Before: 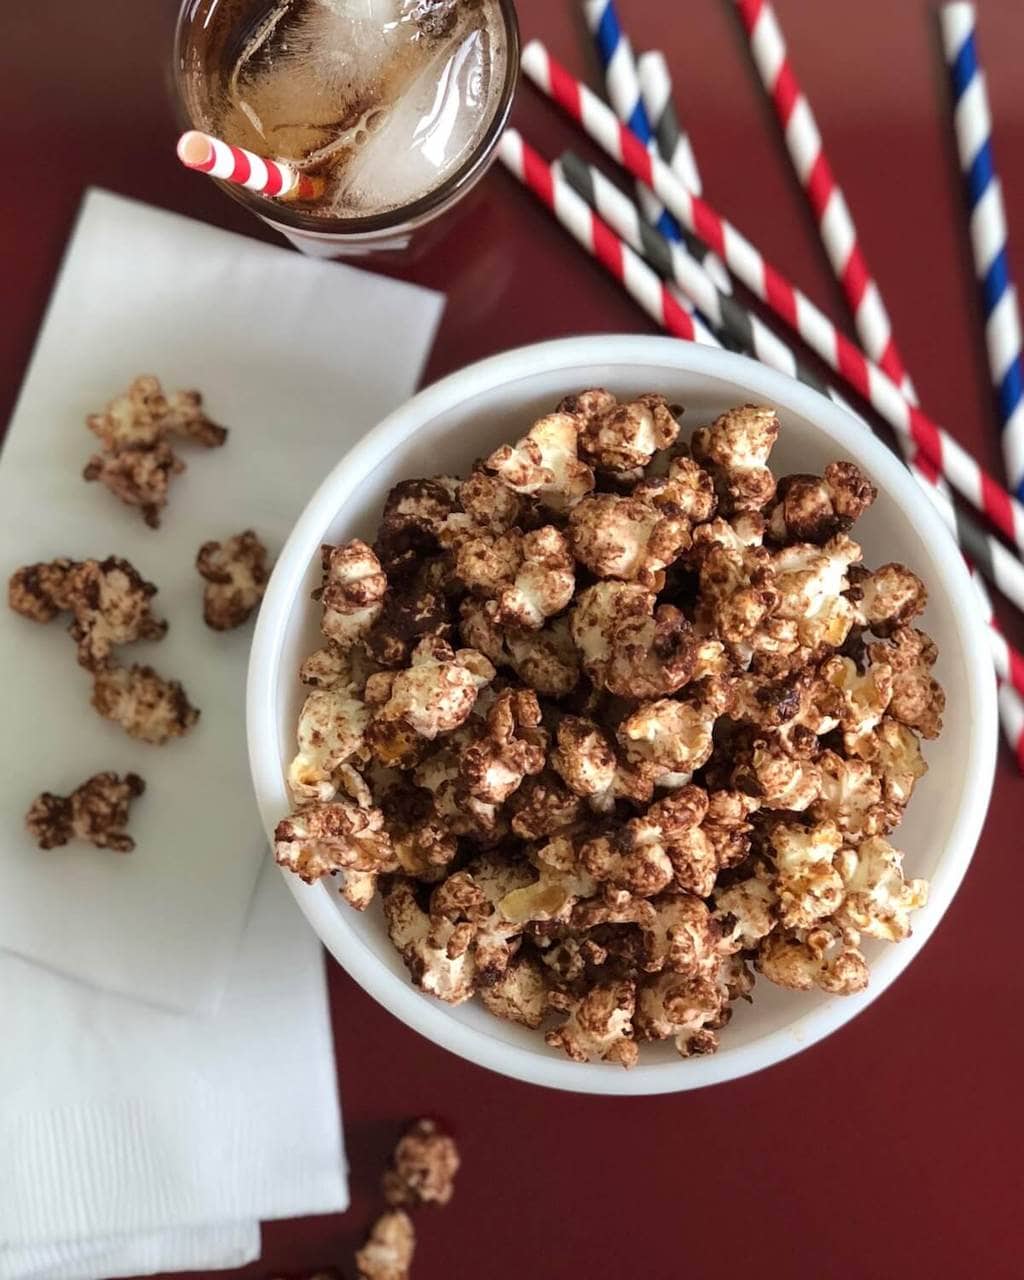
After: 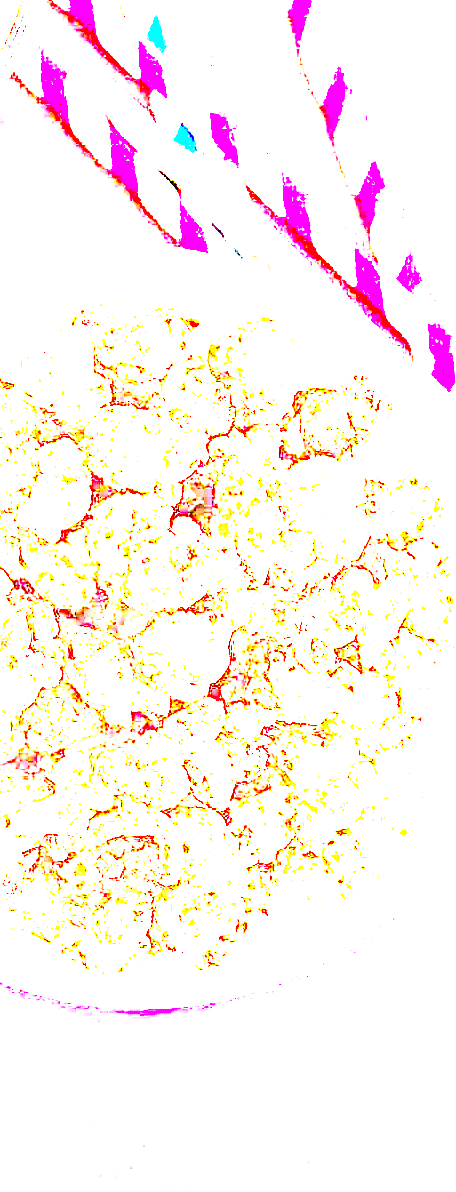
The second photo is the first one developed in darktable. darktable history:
haze removal: compatibility mode true, adaptive false
sharpen: on, module defaults
tone equalizer: -8 EV -0.722 EV, -7 EV -0.711 EV, -6 EV -0.582 EV, -5 EV -0.393 EV, -3 EV 0.397 EV, -2 EV 0.6 EV, -1 EV 0.682 EV, +0 EV 0.724 EV, edges refinement/feathering 500, mask exposure compensation -1.57 EV, preserve details no
crop: left 47.351%, top 6.808%, right 8.1%
color zones: curves: ch1 [(0, 0.523) (0.143, 0.545) (0.286, 0.52) (0.429, 0.506) (0.571, 0.503) (0.714, 0.503) (0.857, 0.508) (1, 0.523)]
exposure: exposure 7.975 EV, compensate exposure bias true, compensate highlight preservation false
